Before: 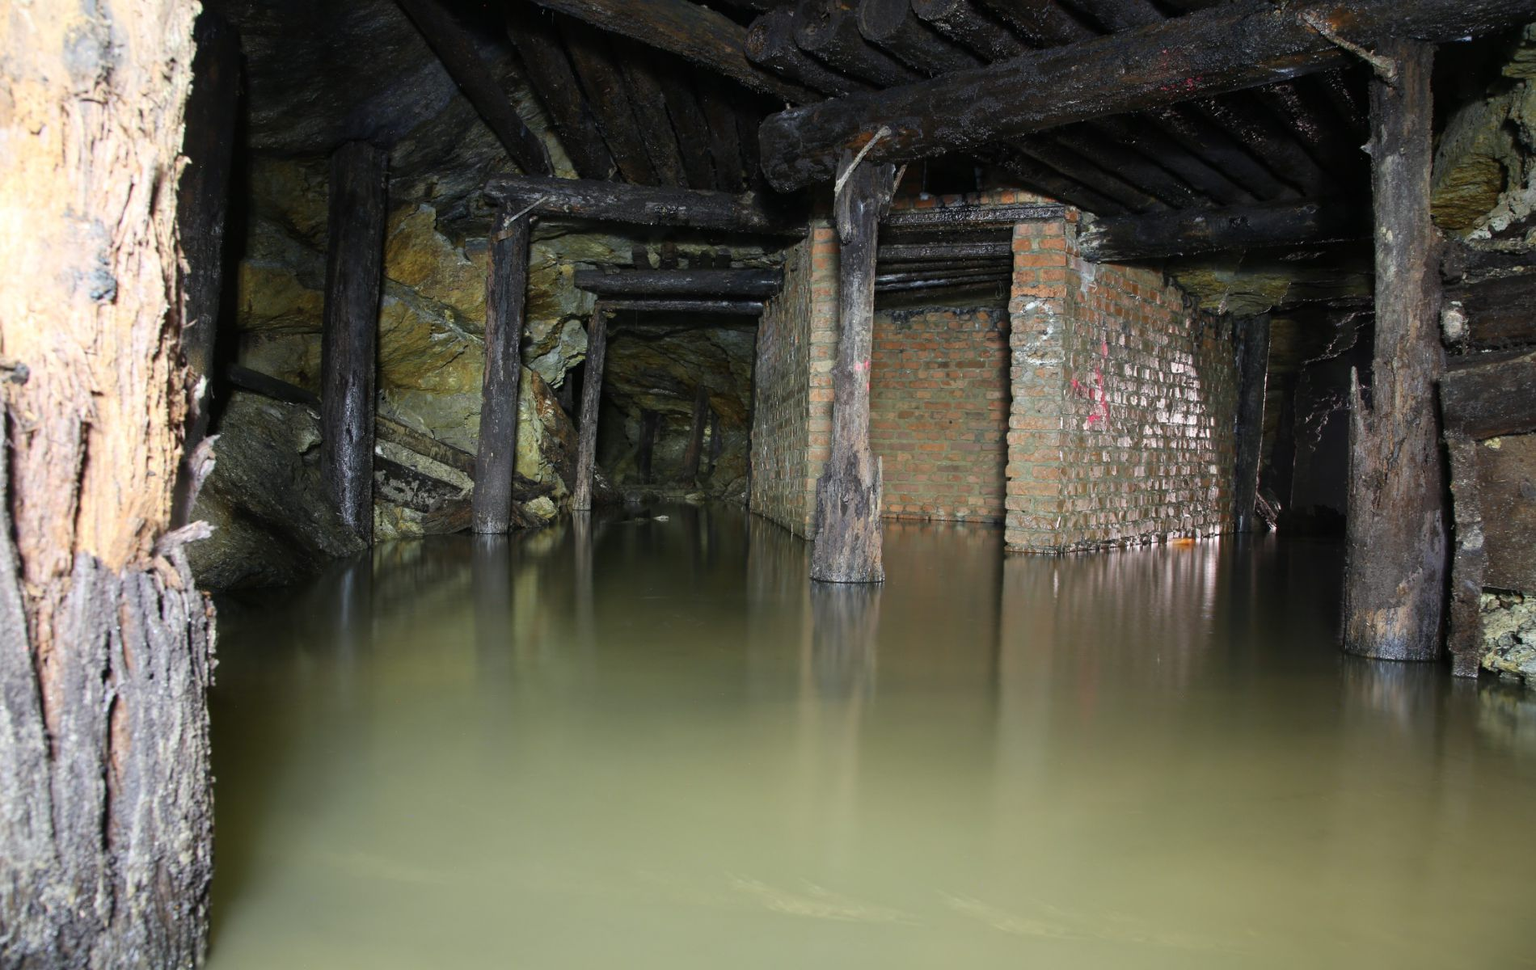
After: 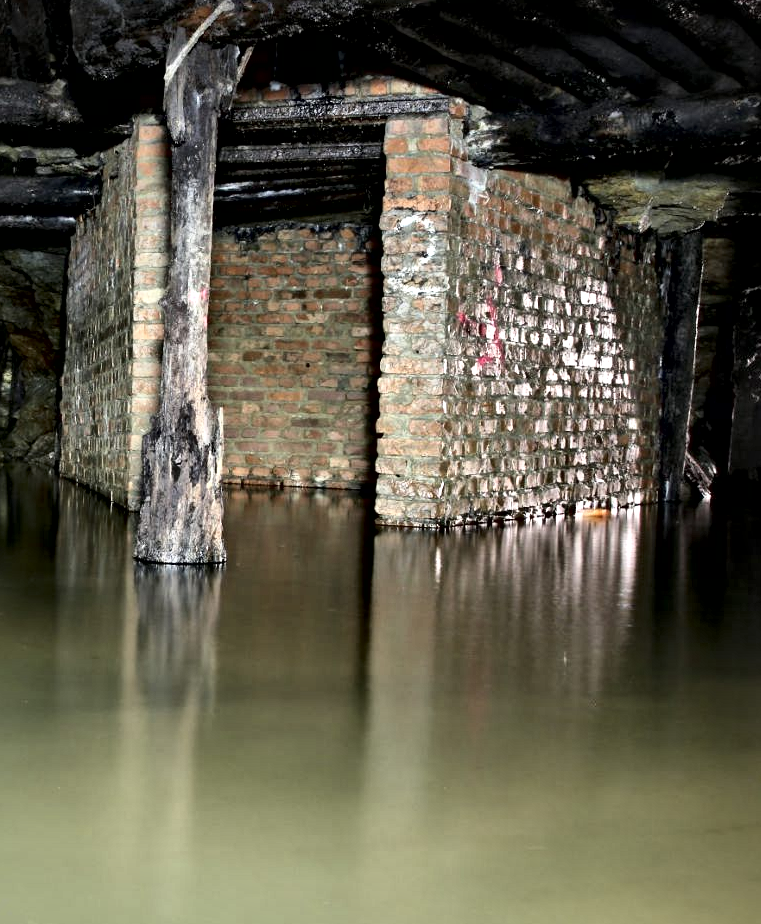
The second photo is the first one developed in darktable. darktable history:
crop: left 45.704%, top 13.159%, right 14.24%, bottom 9.832%
local contrast: mode bilateral grid, contrast 44, coarseness 69, detail 215%, midtone range 0.2
contrast equalizer: octaves 7, y [[0.545, 0.572, 0.59, 0.59, 0.571, 0.545], [0.5 ×6], [0.5 ×6], [0 ×6], [0 ×6]]
